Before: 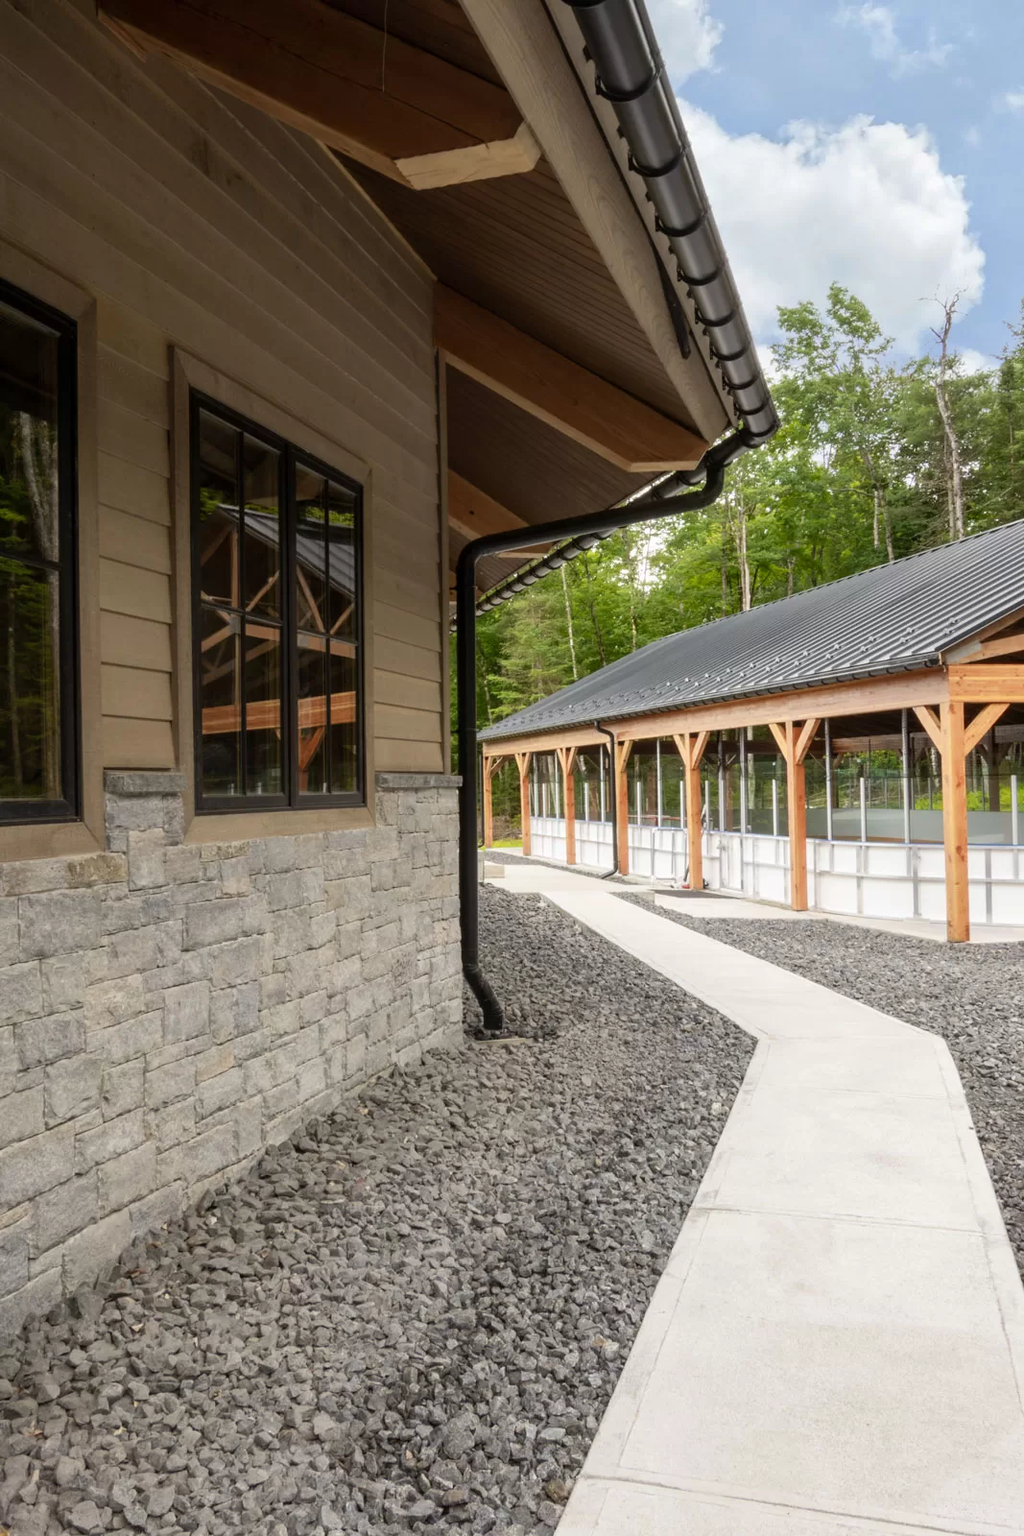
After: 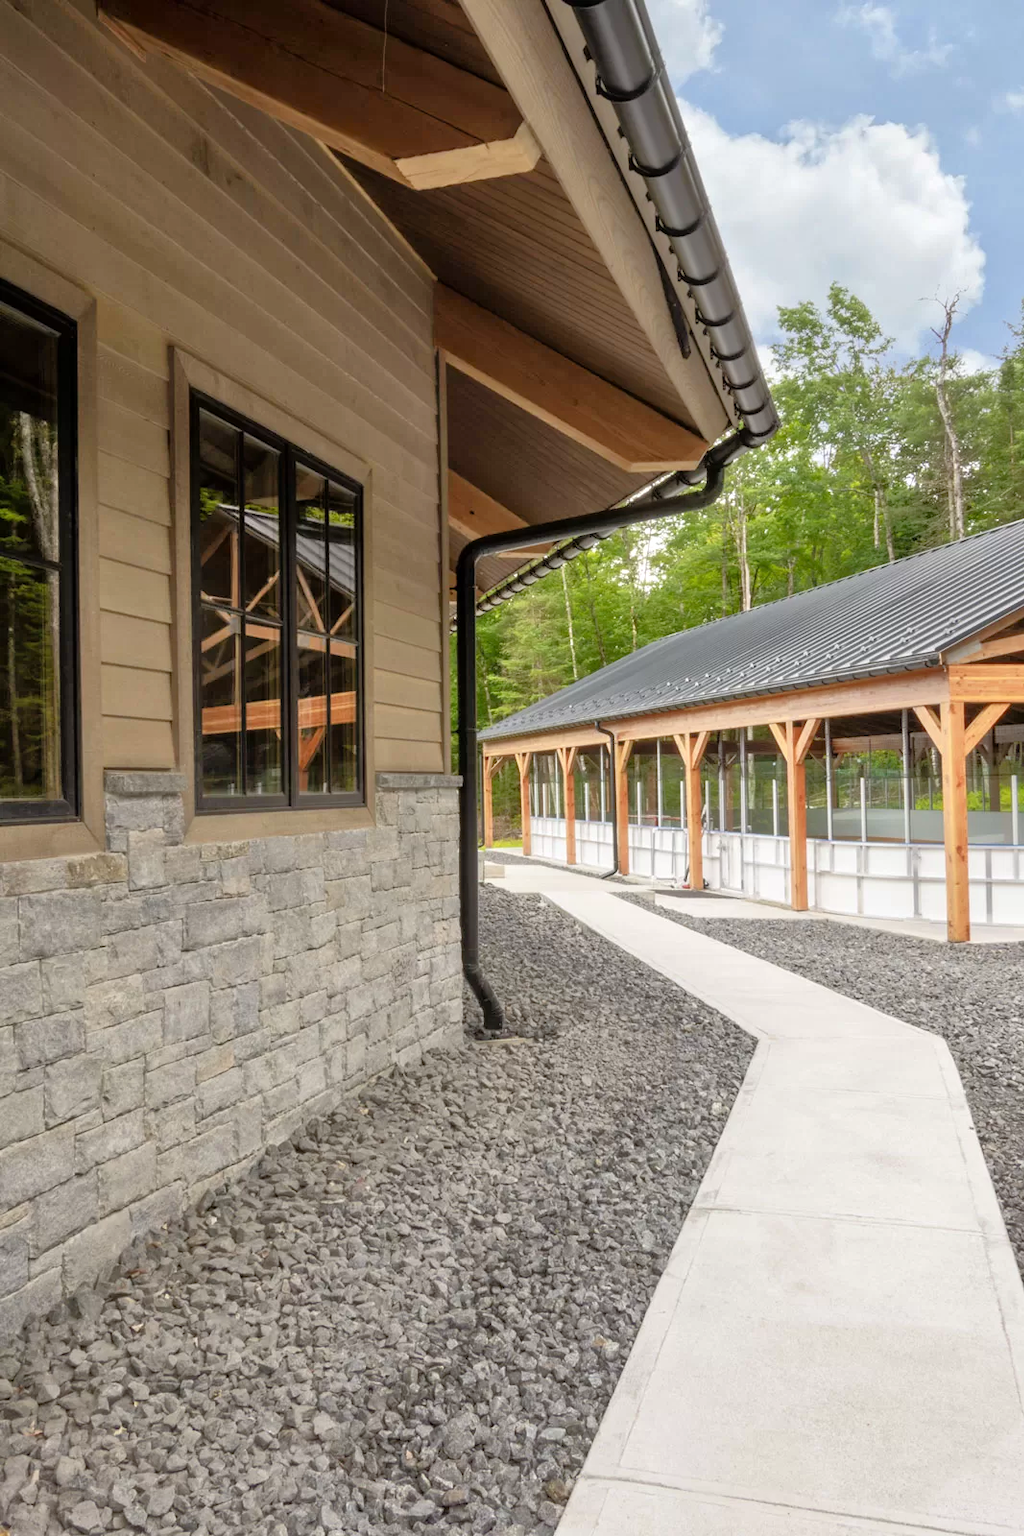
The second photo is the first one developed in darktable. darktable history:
tone equalizer: -7 EV 0.145 EV, -6 EV 0.619 EV, -5 EV 1.15 EV, -4 EV 1.35 EV, -3 EV 1.15 EV, -2 EV 0.6 EV, -1 EV 0.154 EV
